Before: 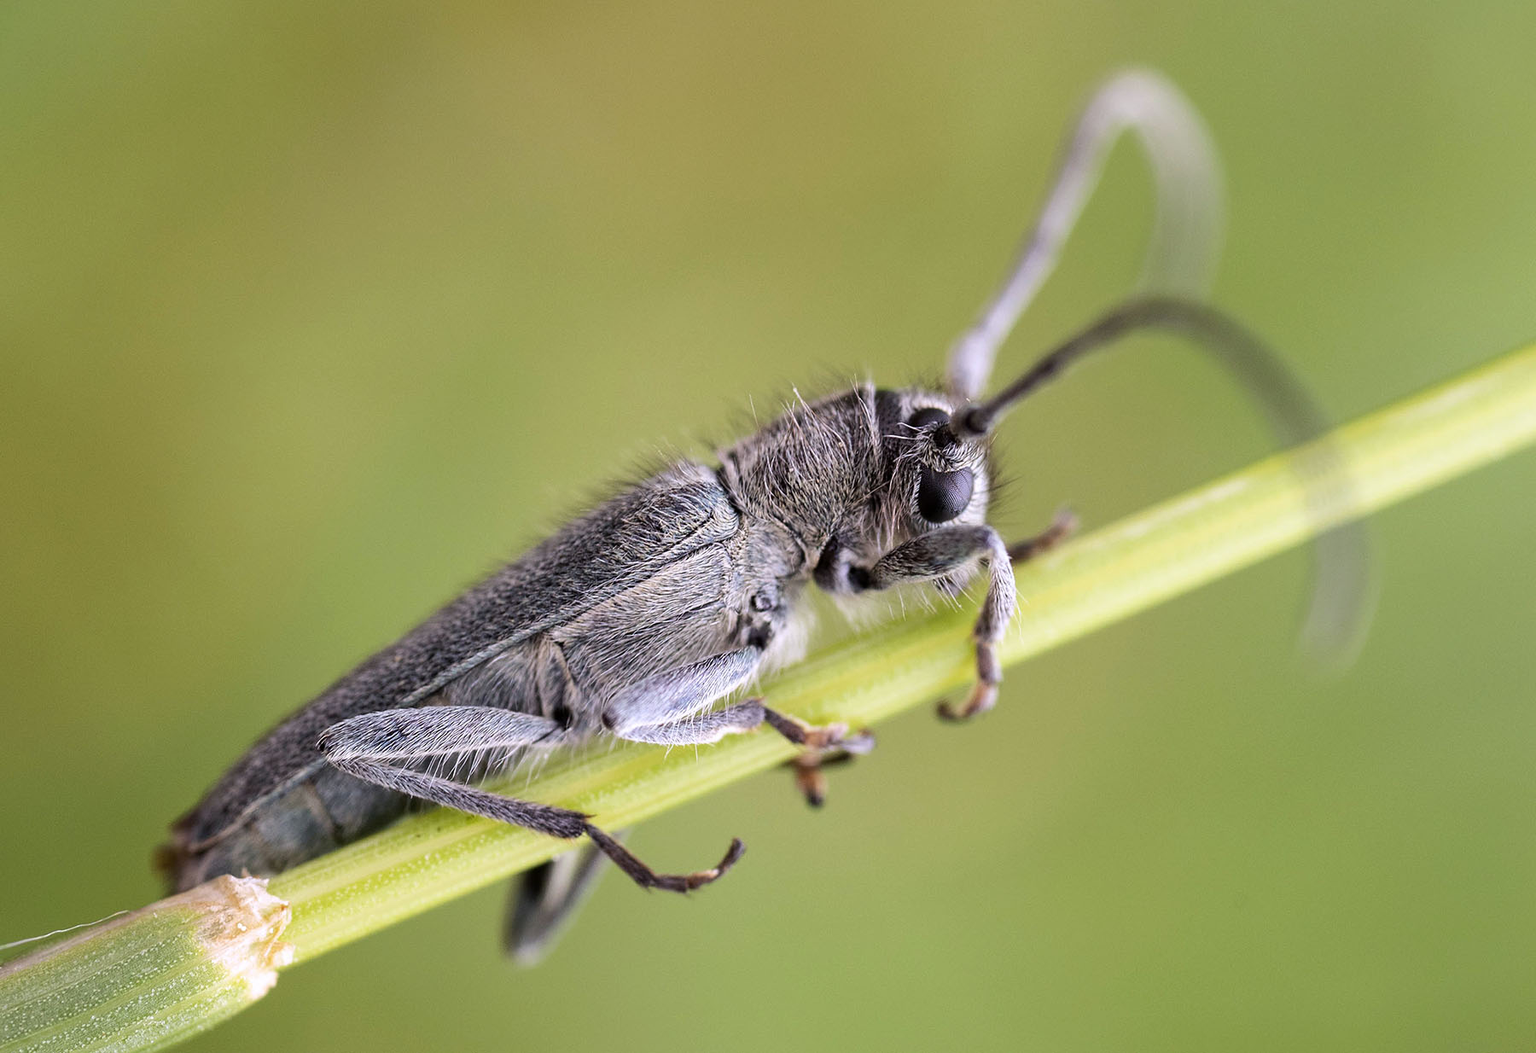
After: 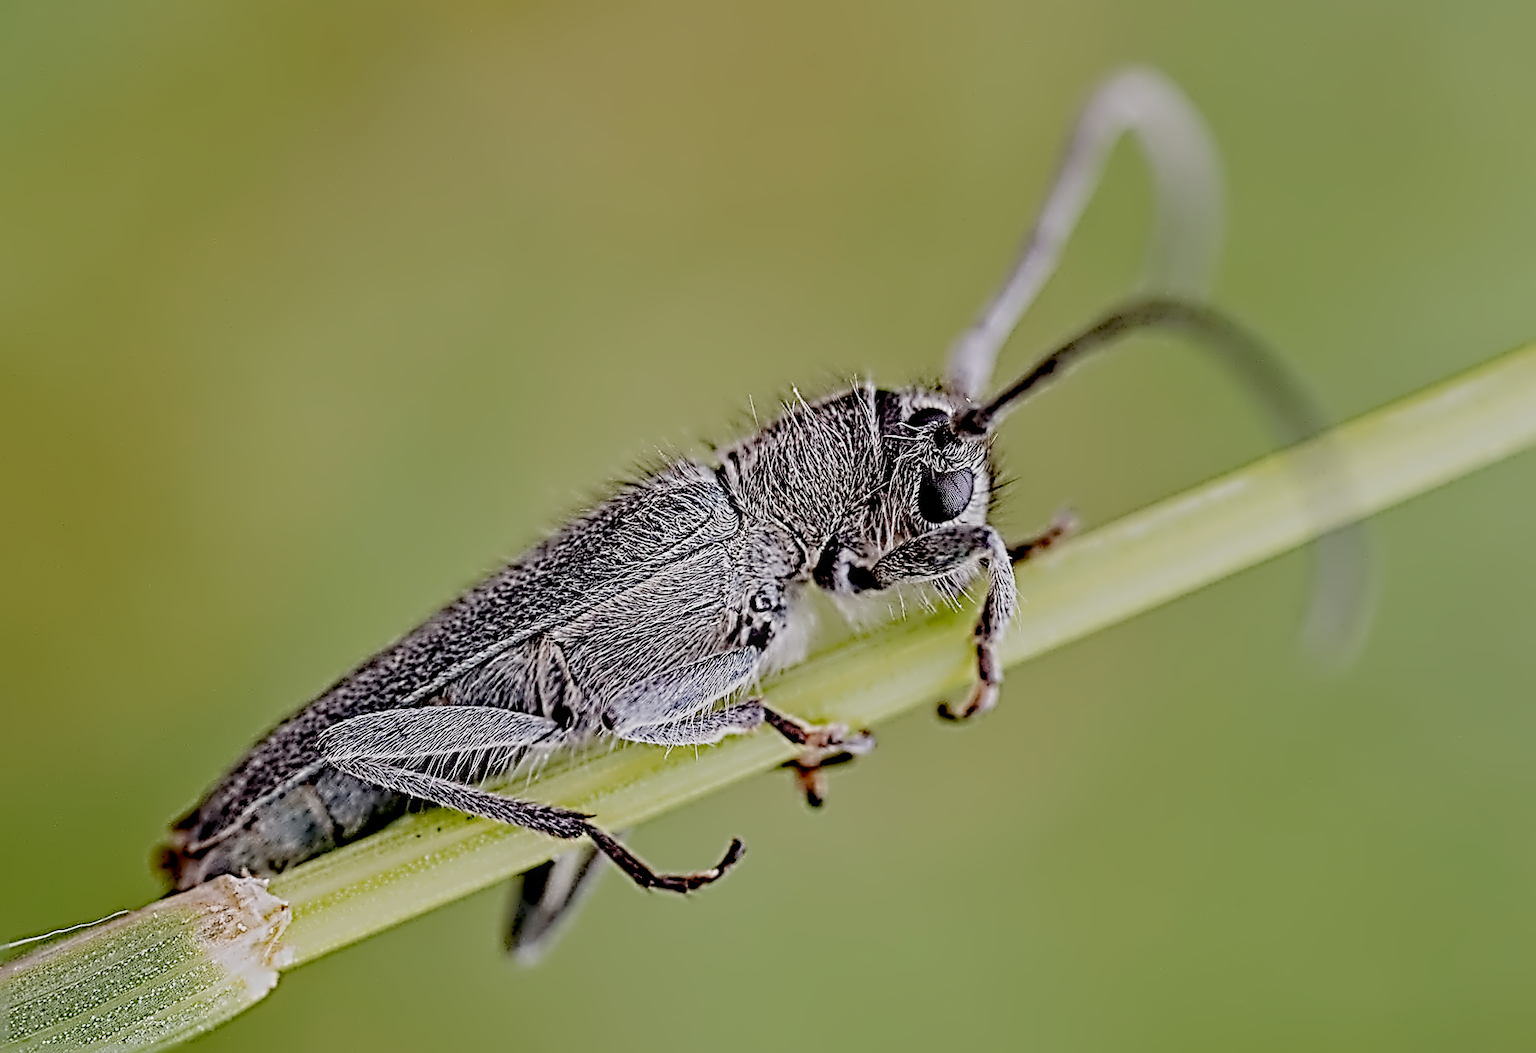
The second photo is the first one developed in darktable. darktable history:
filmic rgb: black relative exposure -7 EV, white relative exposure 6 EV, threshold 3 EV, target black luminance 0%, hardness 2.73, latitude 61.22%, contrast 0.691, highlights saturation mix 10%, shadows ↔ highlights balance -0.073%, preserve chrominance no, color science v4 (2020), iterations of high-quality reconstruction 10, contrast in shadows soft, contrast in highlights soft, enable highlight reconstruction true
contrast equalizer: octaves 7, y [[0.5, 0.542, 0.583, 0.625, 0.667, 0.708], [0.5 ×6], [0.5 ×6], [0, 0.033, 0.067, 0.1, 0.133, 0.167], [0, 0.05, 0.1, 0.15, 0.2, 0.25]]
local contrast: on, module defaults
sharpen: radius 4.001, amount 2
